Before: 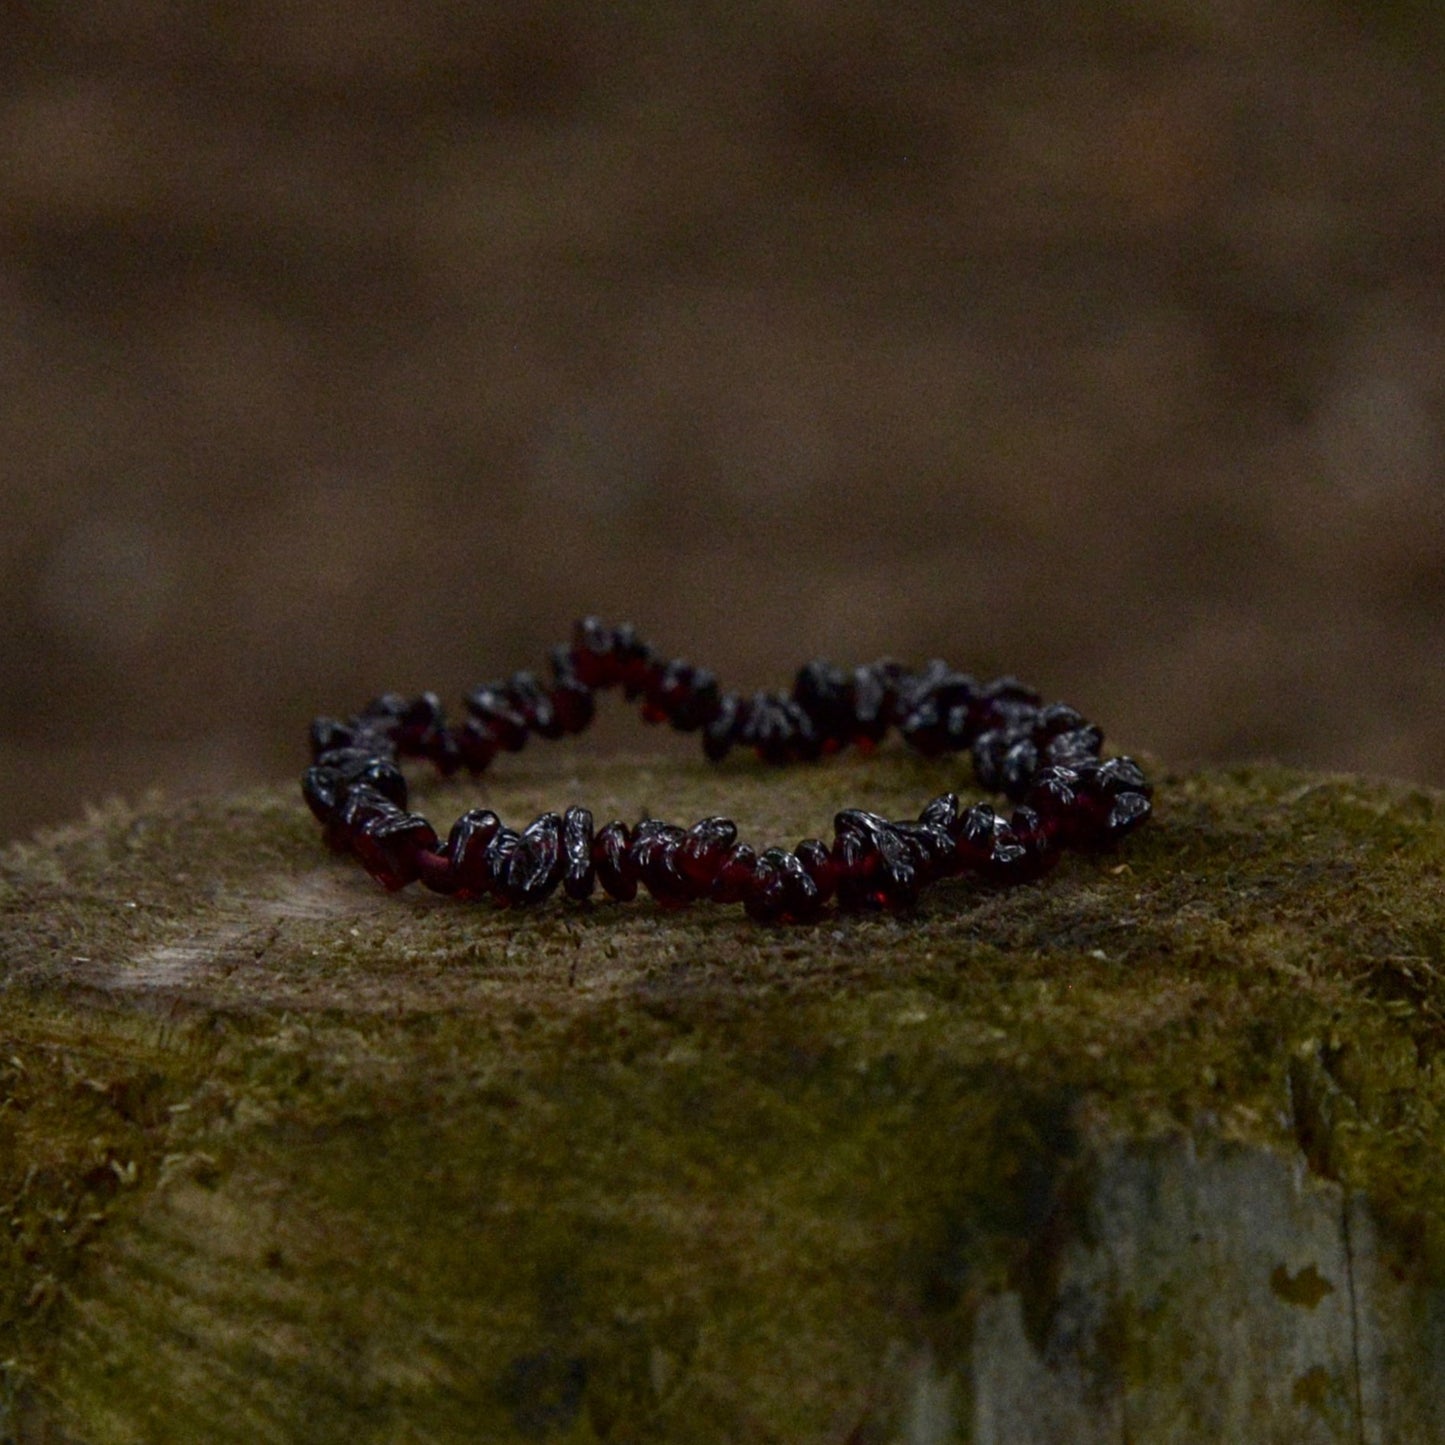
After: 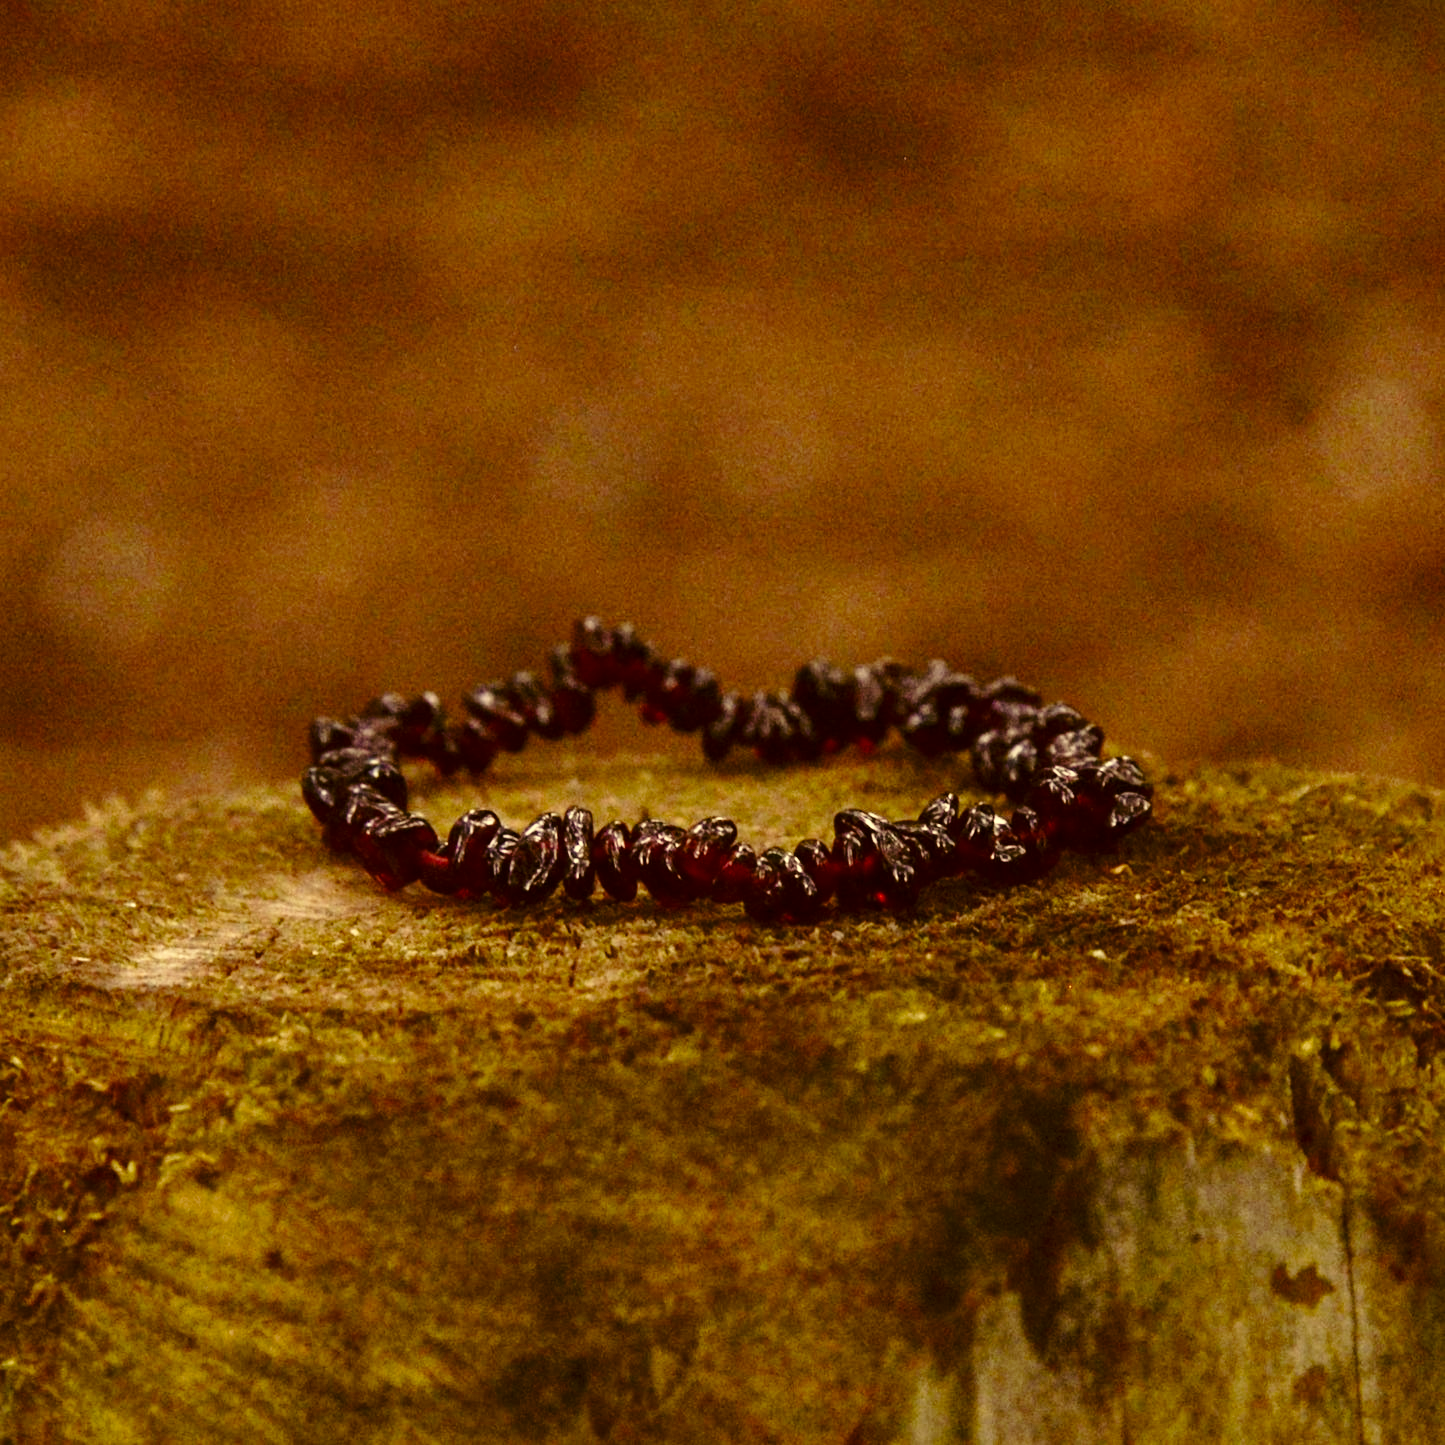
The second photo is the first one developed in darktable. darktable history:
base curve: curves: ch0 [(0, 0) (0.028, 0.03) (0.121, 0.232) (0.46, 0.748) (0.859, 0.968) (1, 1)], preserve colors none
rgb levels: mode RGB, independent channels, levels [[0, 0.474, 1], [0, 0.5, 1], [0, 0.5, 1]]
exposure: exposure 0.722 EV, compensate highlight preservation false
color correction: highlights a* 0.162, highlights b* 29.53, shadows a* -0.162, shadows b* 21.09
levels: levels [0, 0.51, 1]
